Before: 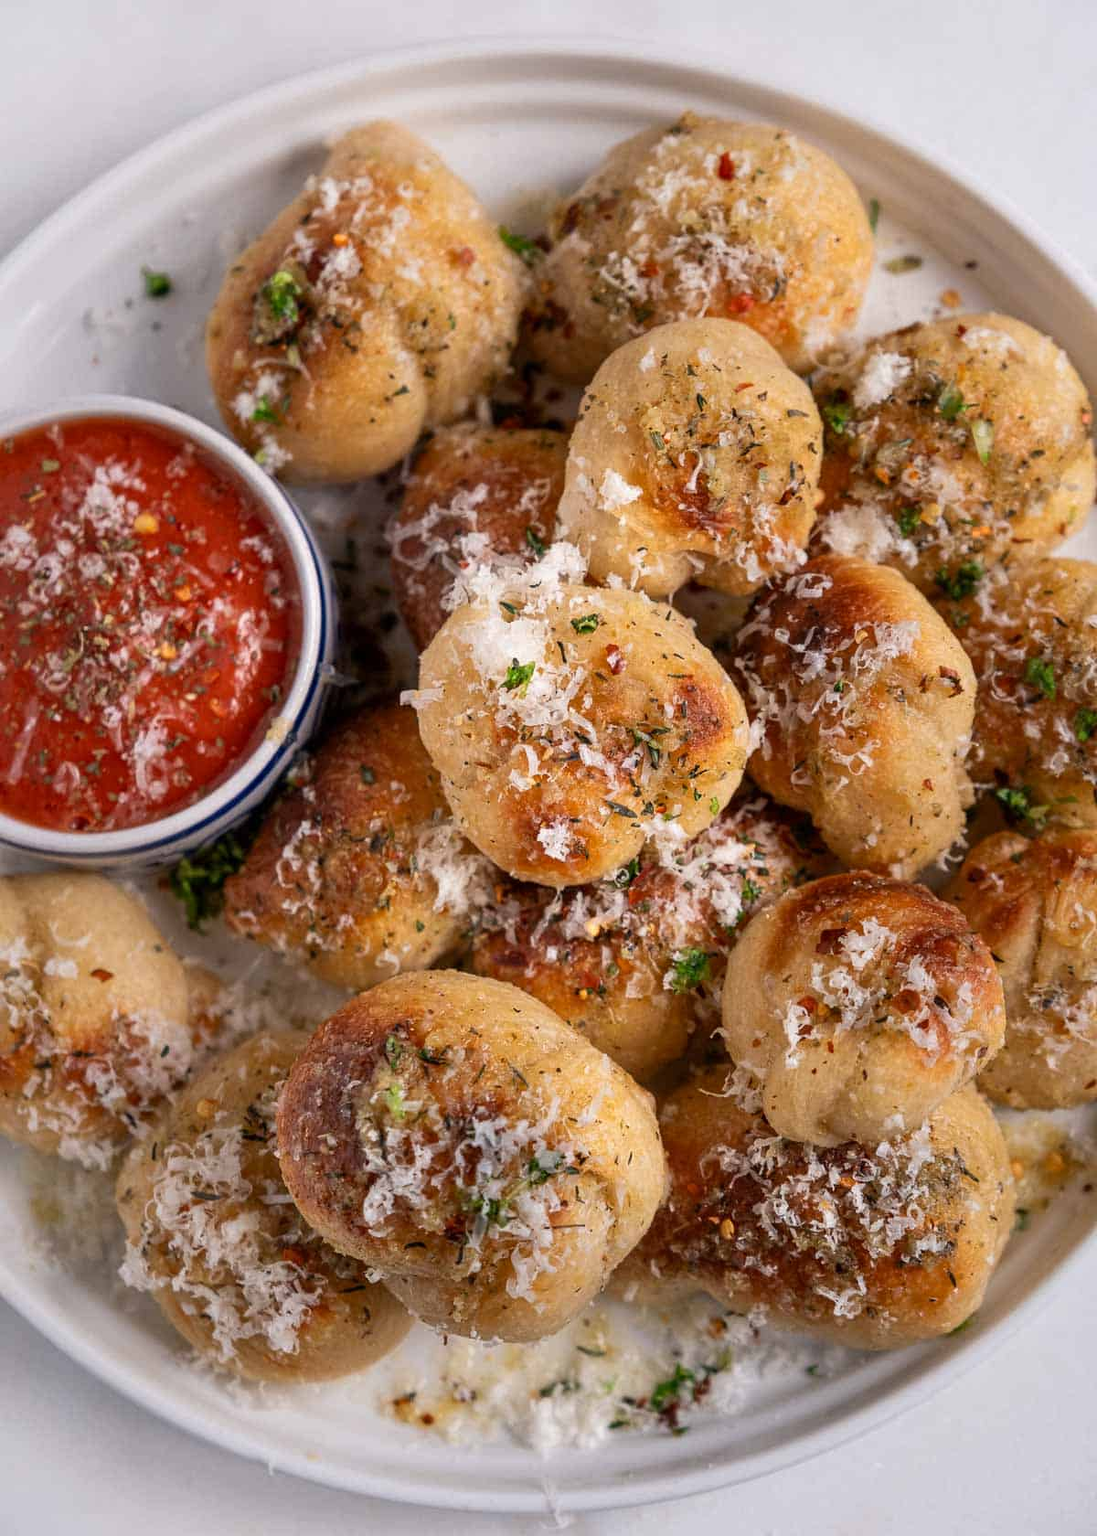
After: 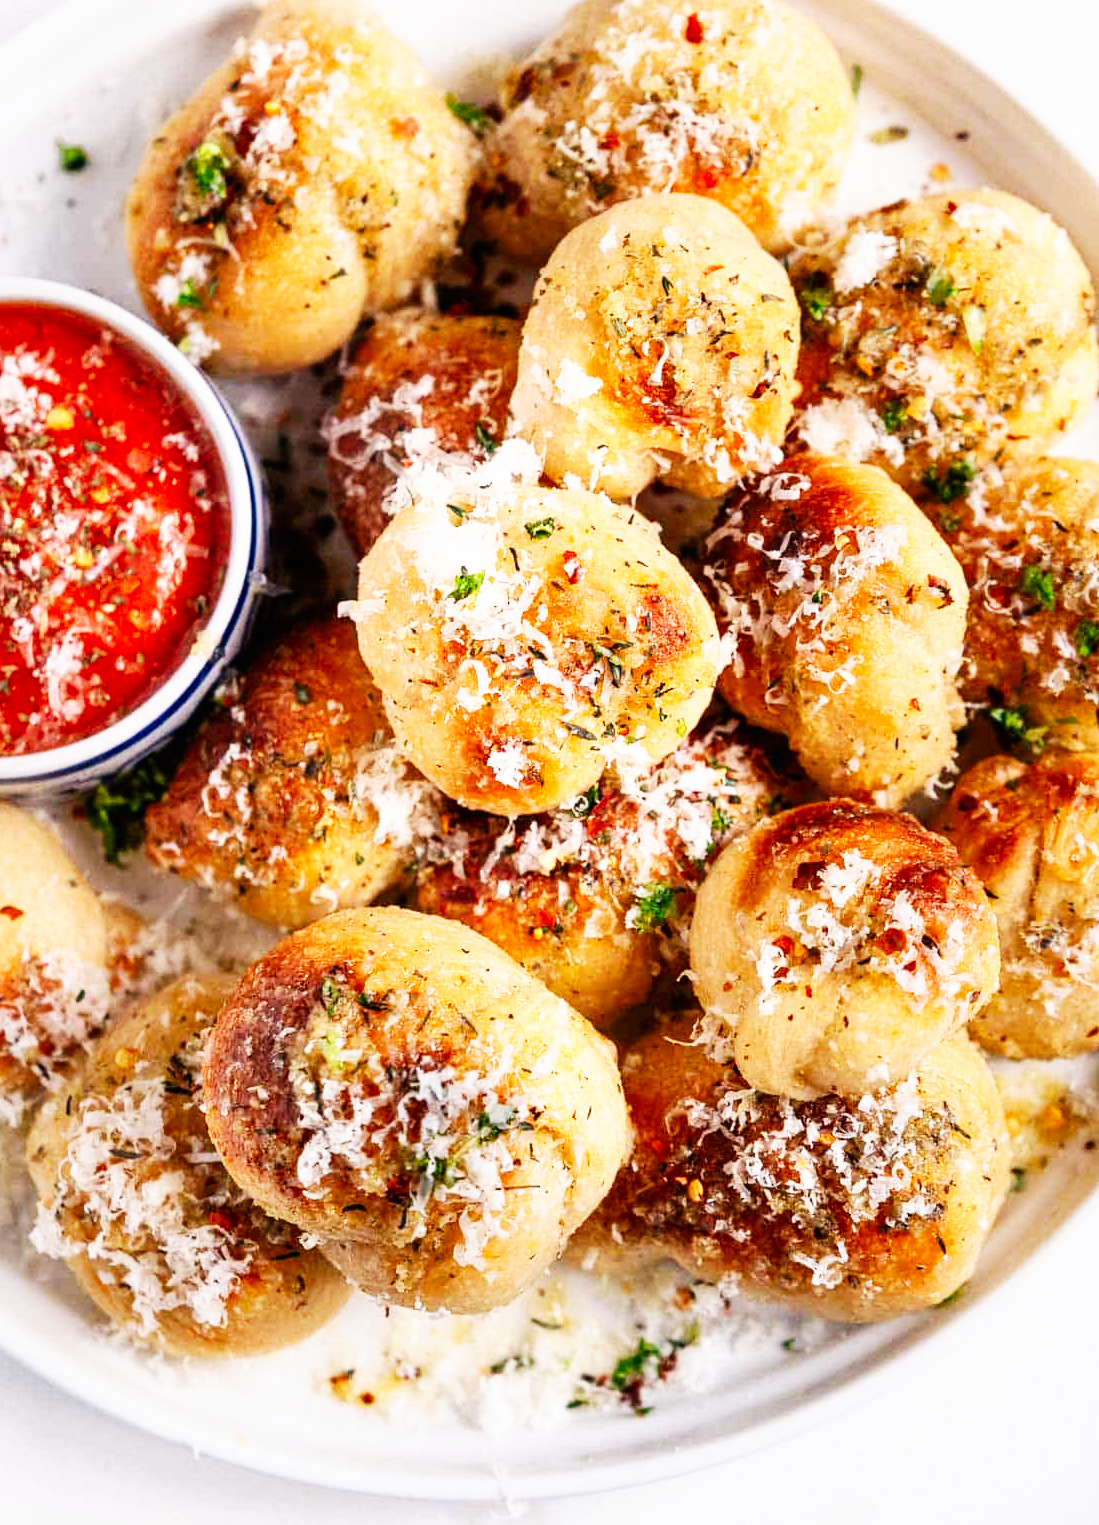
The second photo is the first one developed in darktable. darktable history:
base curve: curves: ch0 [(0, 0) (0.007, 0.004) (0.027, 0.03) (0.046, 0.07) (0.207, 0.54) (0.442, 0.872) (0.673, 0.972) (1, 1)], preserve colors none
crop and rotate: left 8.372%, top 9.167%
